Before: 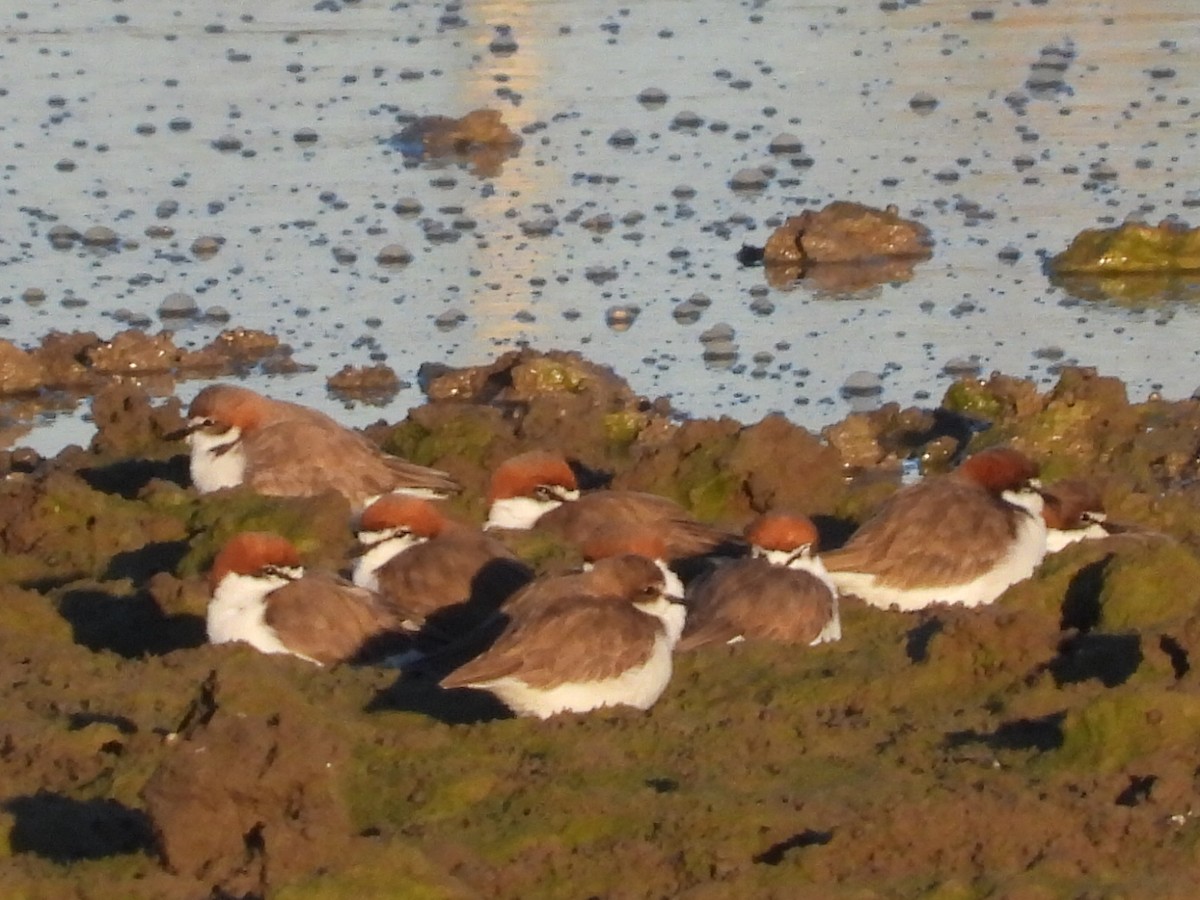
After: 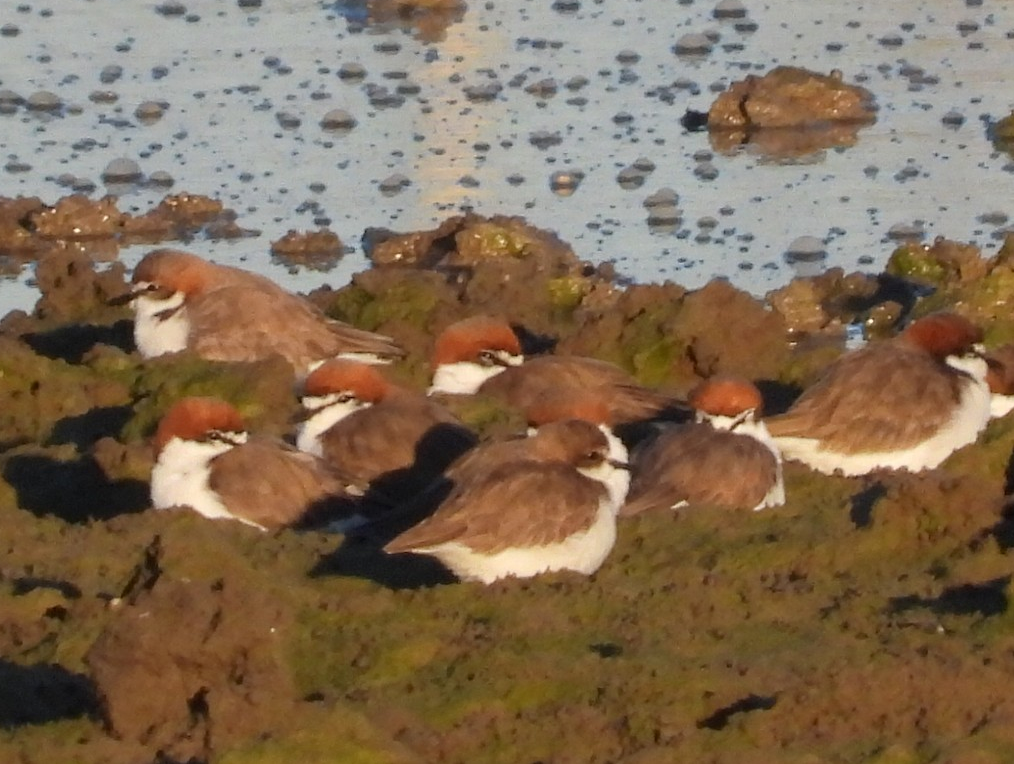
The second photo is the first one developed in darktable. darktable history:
crop and rotate: left 4.749%, top 15.074%, right 10.679%
exposure: black level correction 0.001, compensate highlight preservation false
